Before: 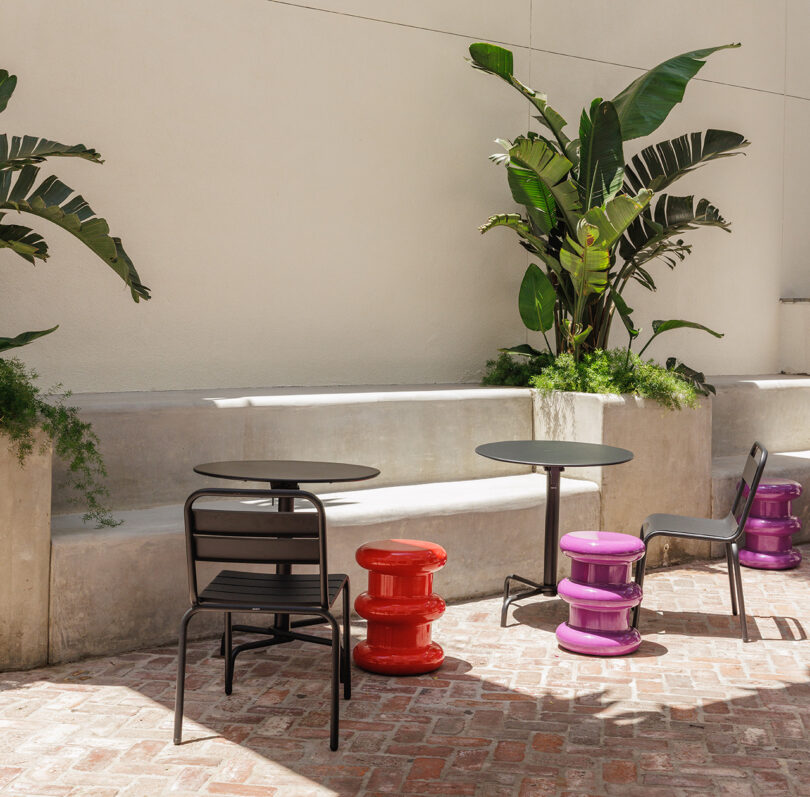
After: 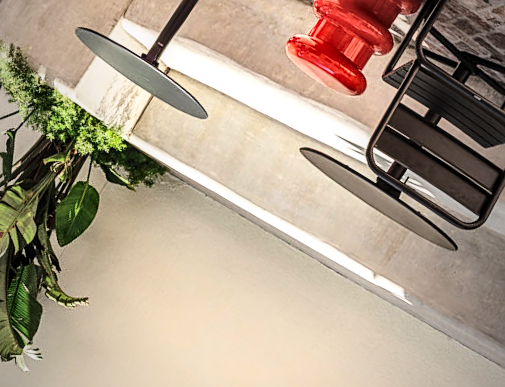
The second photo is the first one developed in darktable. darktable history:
contrast brightness saturation: contrast 0.146, brightness 0.043
base curve: curves: ch0 [(0, 0) (0.036, 0.037) (0.121, 0.228) (0.46, 0.76) (0.859, 0.983) (1, 1)]
crop and rotate: angle 148.25°, left 9.089%, top 15.634%, right 4.538%, bottom 16.96%
shadows and highlights: shadows 4.83, soften with gaussian
local contrast: on, module defaults
sharpen: on, module defaults
vignetting: fall-off start 72.4%, fall-off radius 108.58%, width/height ratio 0.729
